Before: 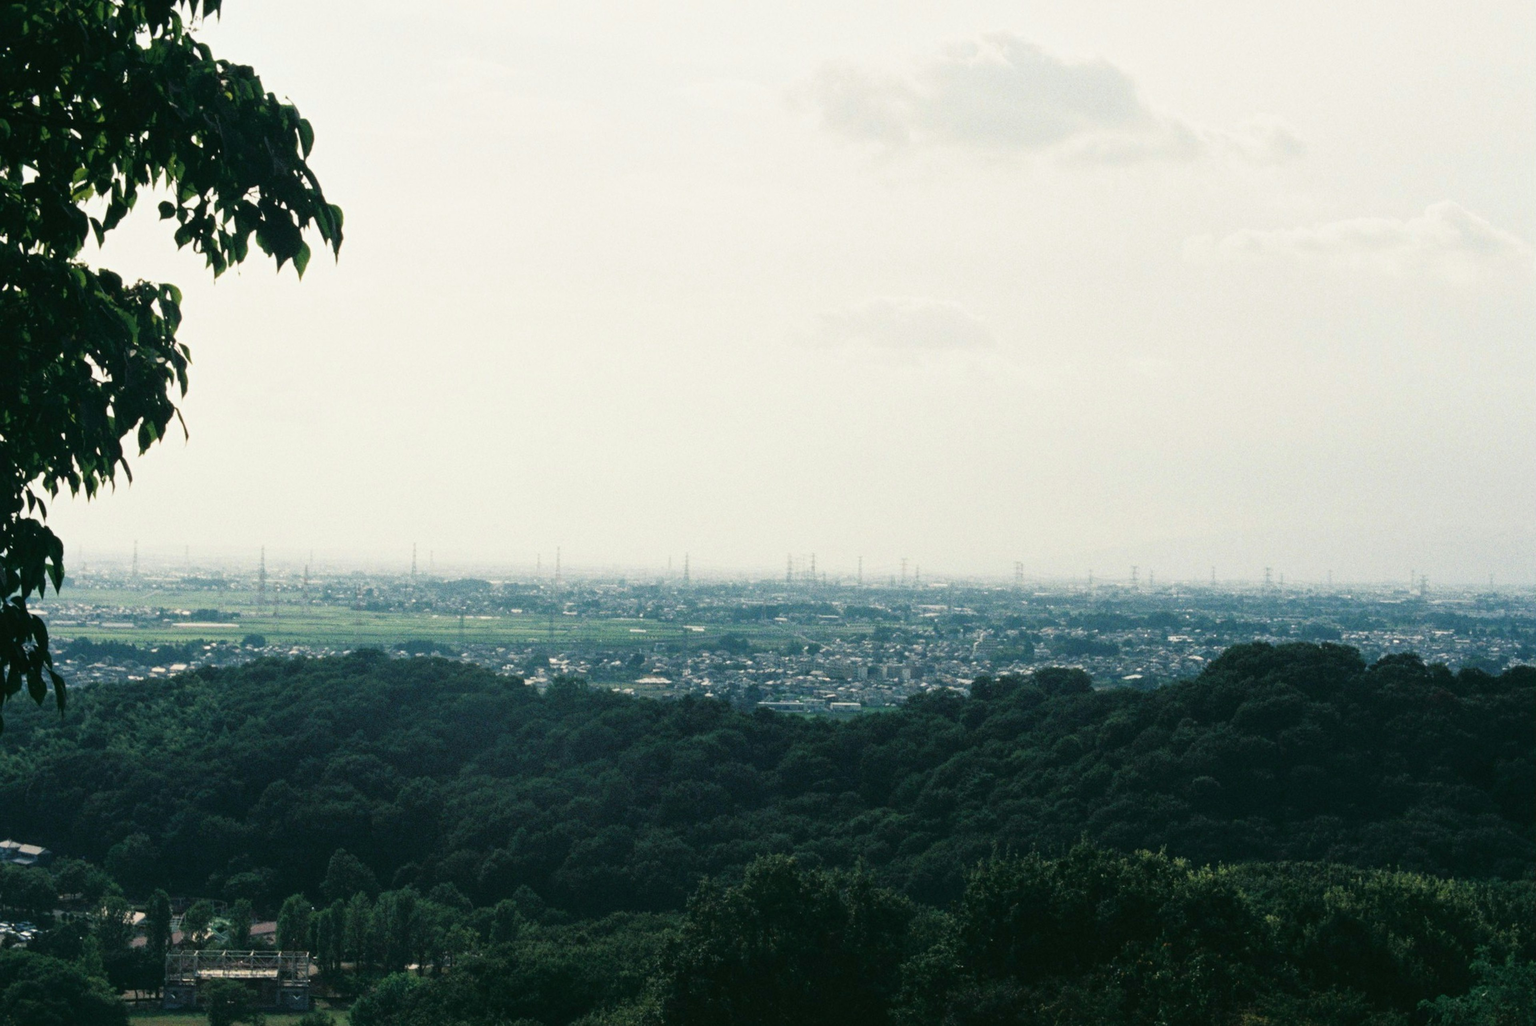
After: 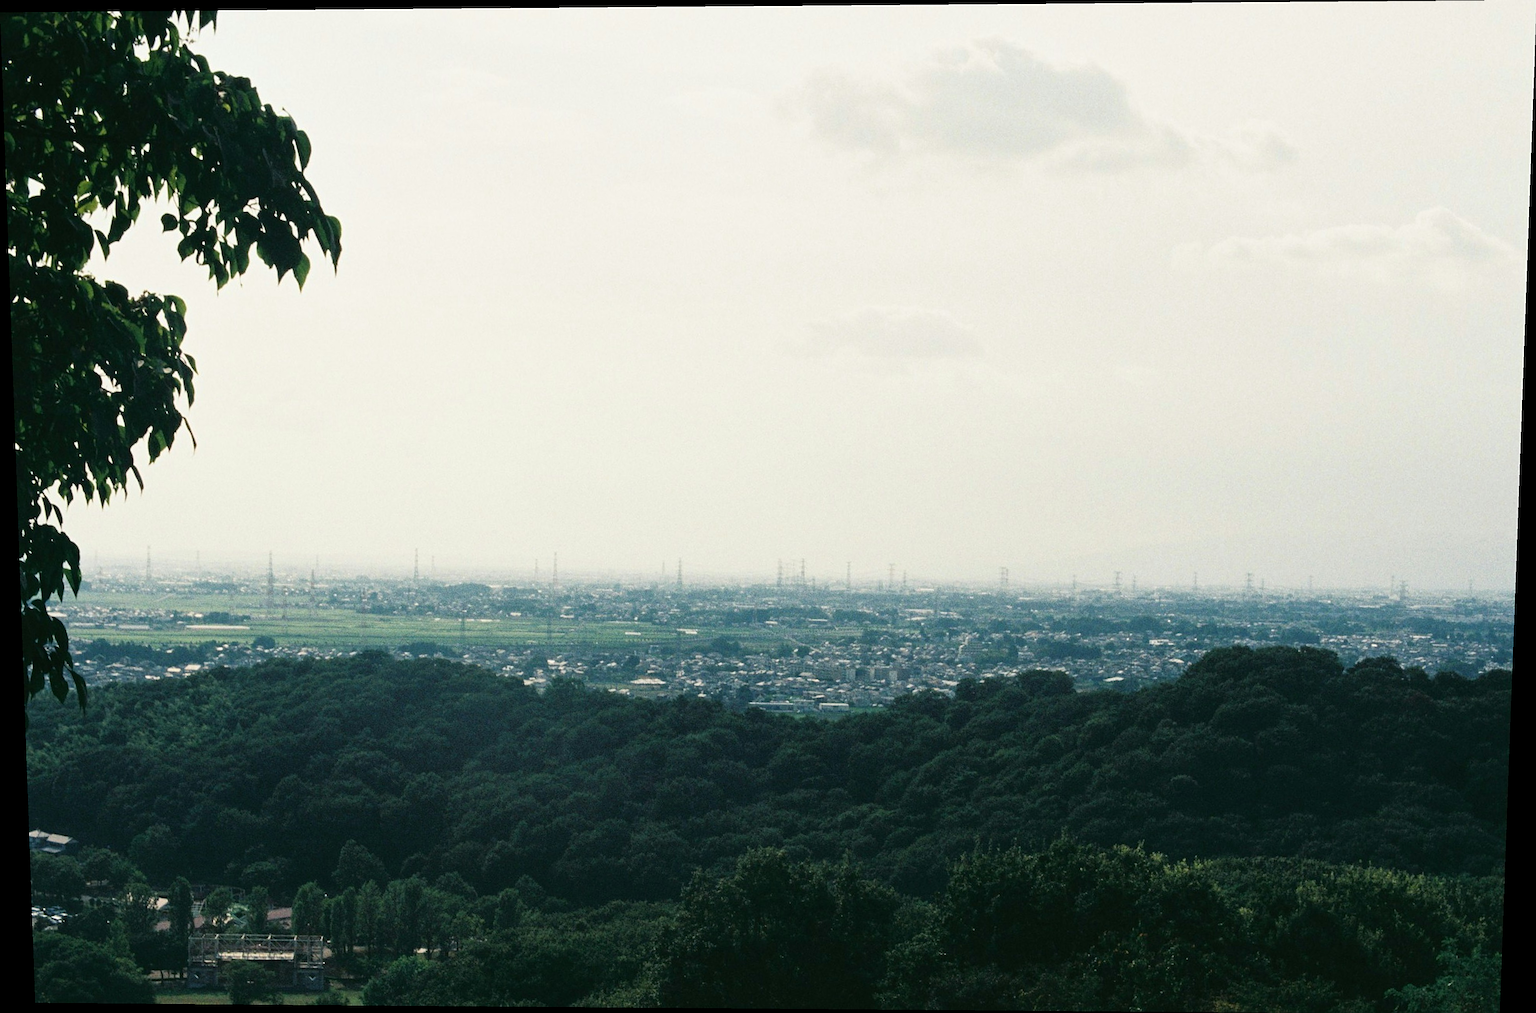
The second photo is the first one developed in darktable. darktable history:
sharpen: on, module defaults
rotate and perspective: lens shift (vertical) 0.048, lens shift (horizontal) -0.024, automatic cropping off
